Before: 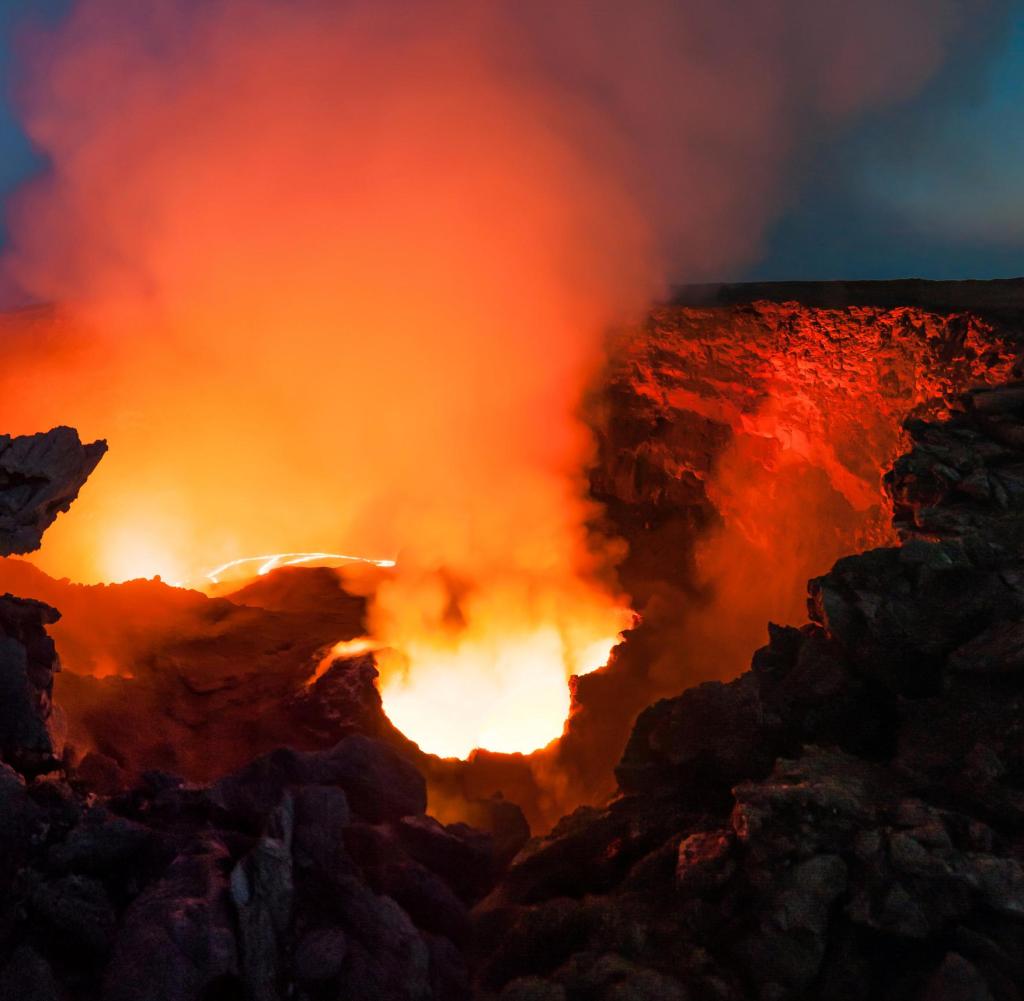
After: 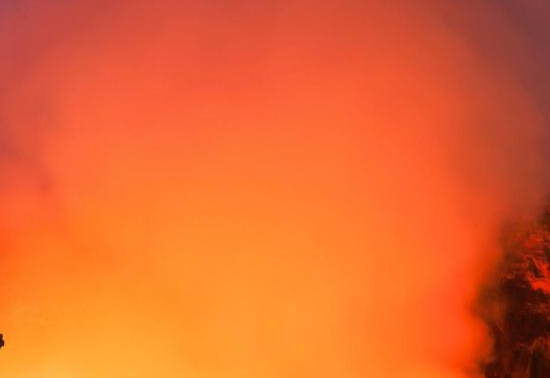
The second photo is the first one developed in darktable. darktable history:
crop: left 10.18%, top 10.547%, right 36.062%, bottom 51.659%
